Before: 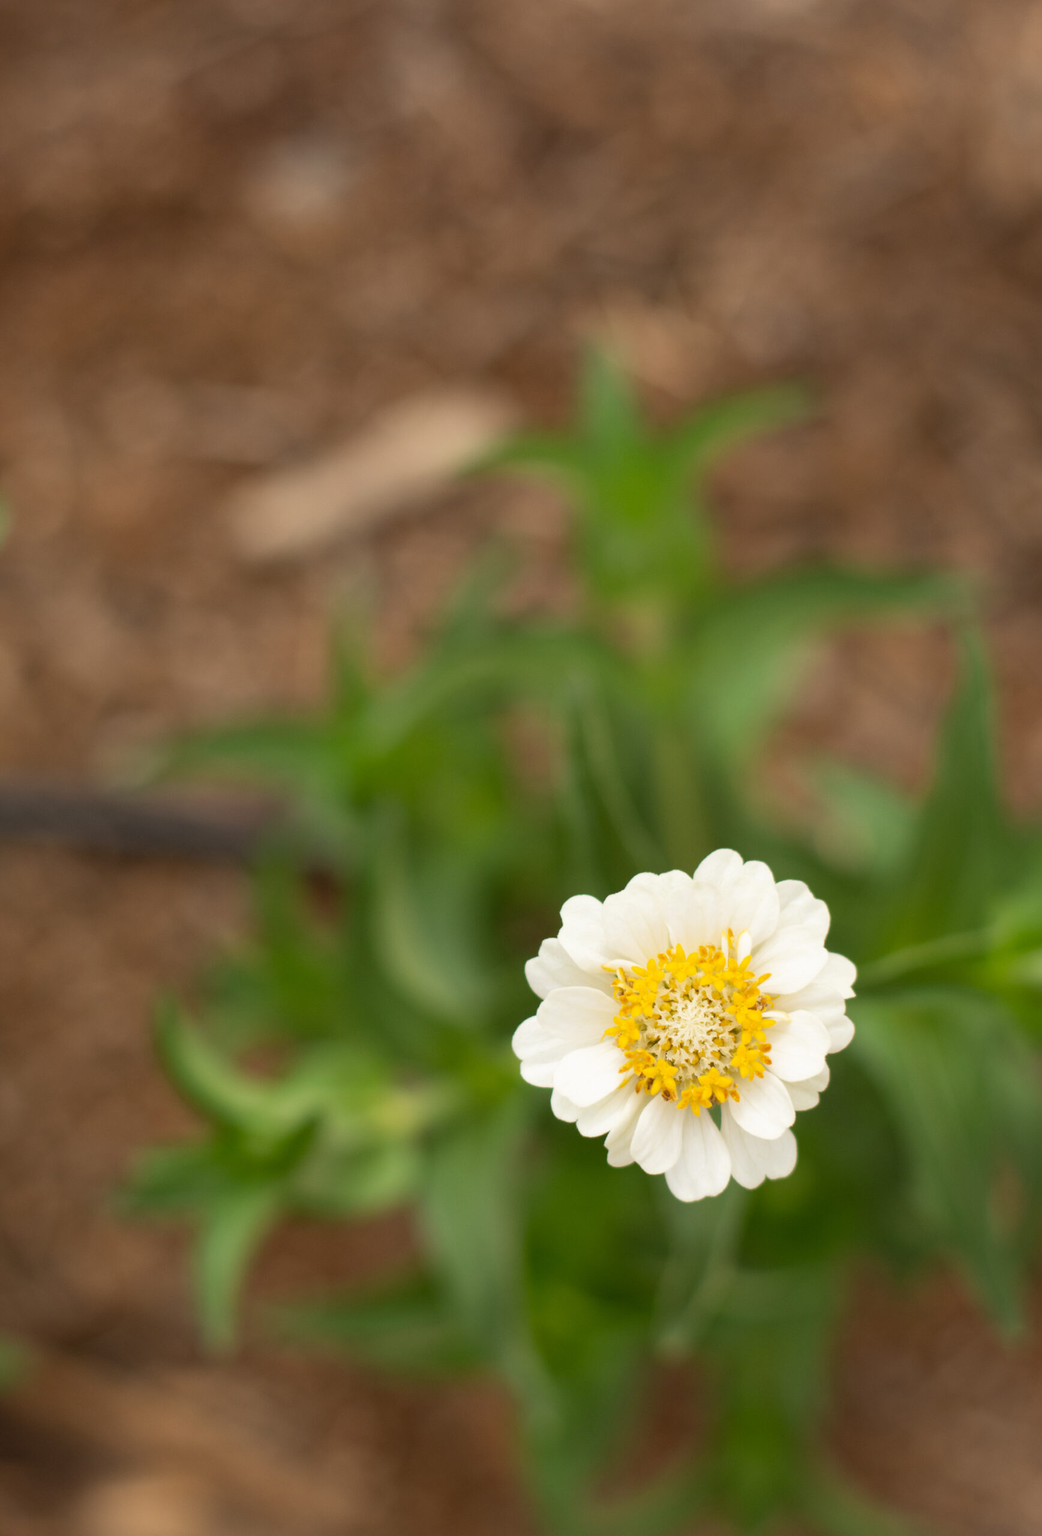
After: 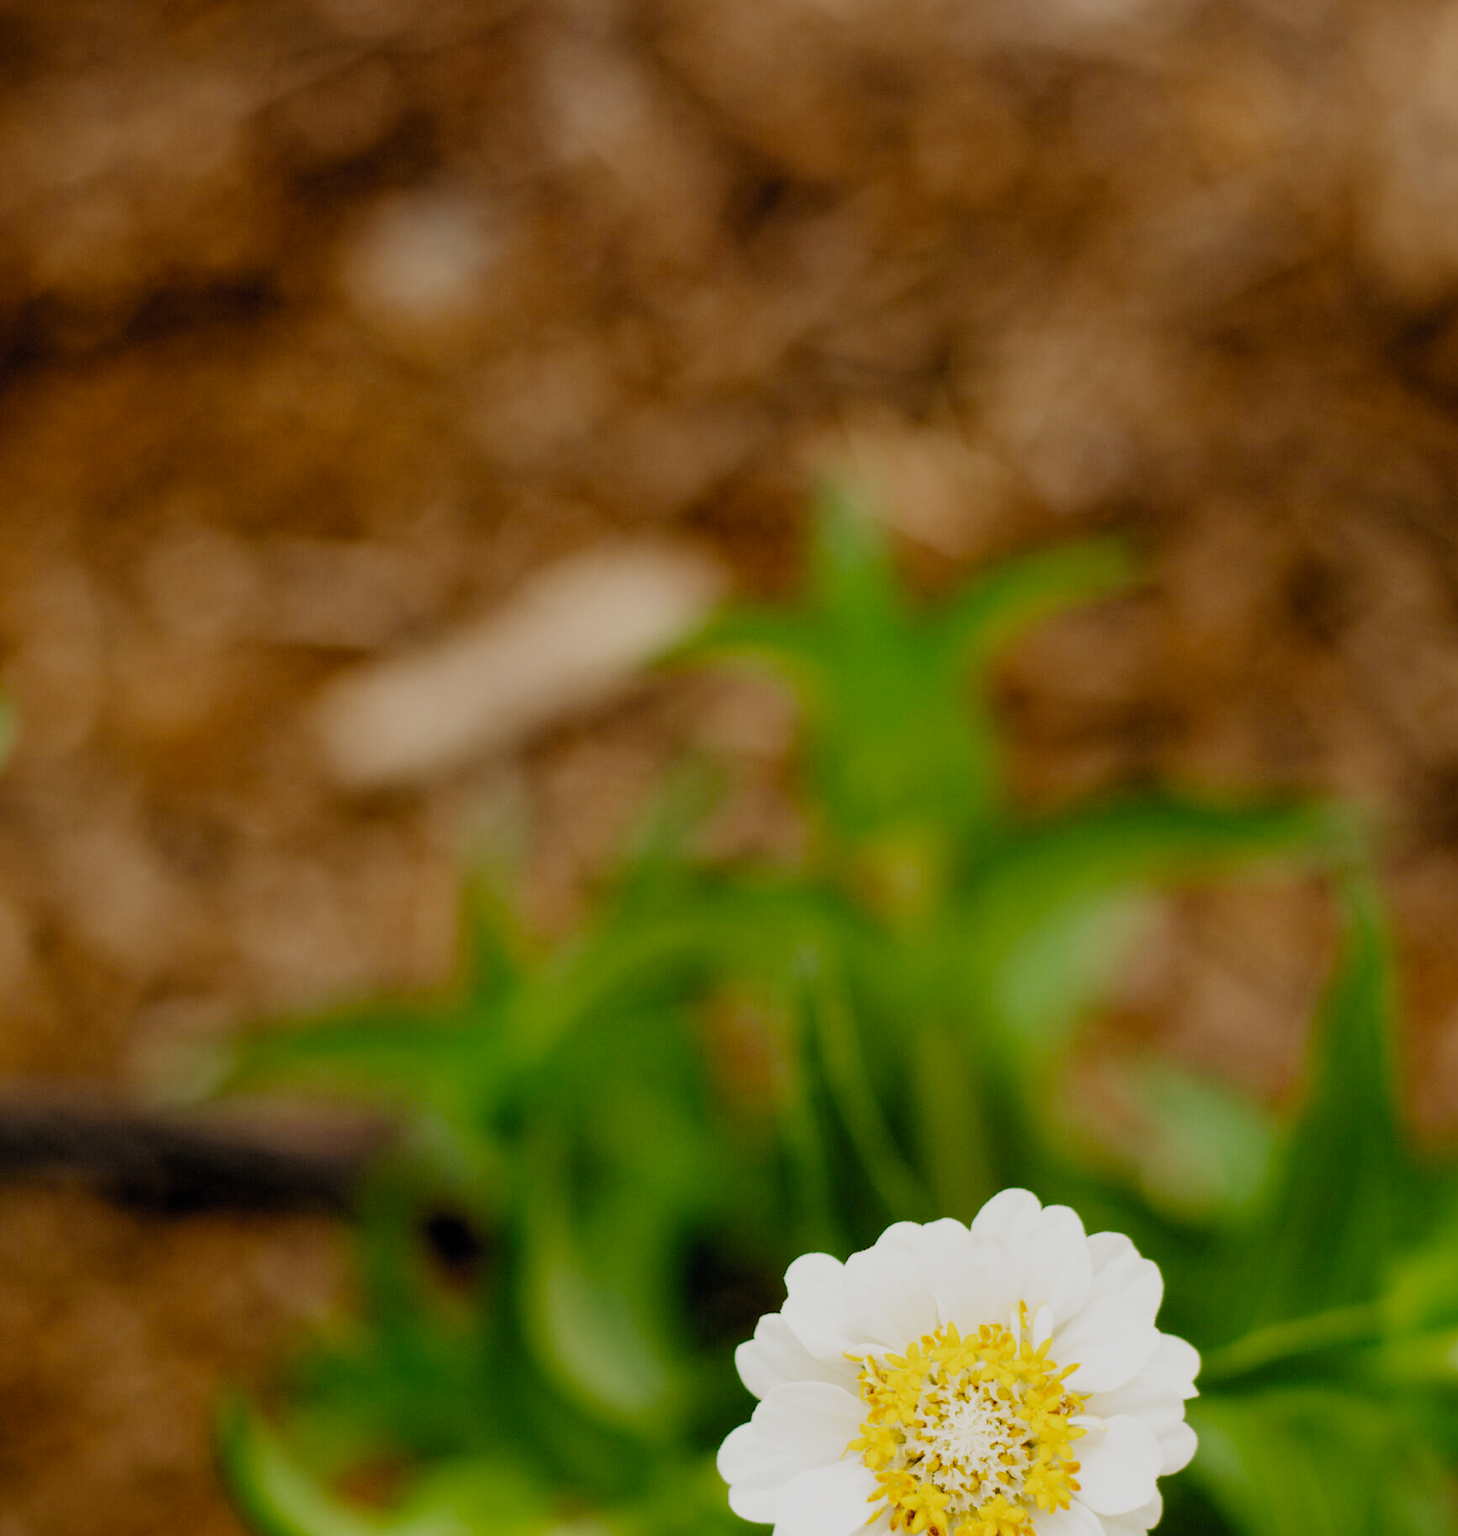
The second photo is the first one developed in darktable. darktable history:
filmic rgb: black relative exposure -2.85 EV, white relative exposure 4.56 EV, hardness 1.77, contrast 1.25, preserve chrominance no, color science v5 (2021)
crop: bottom 28.576%
